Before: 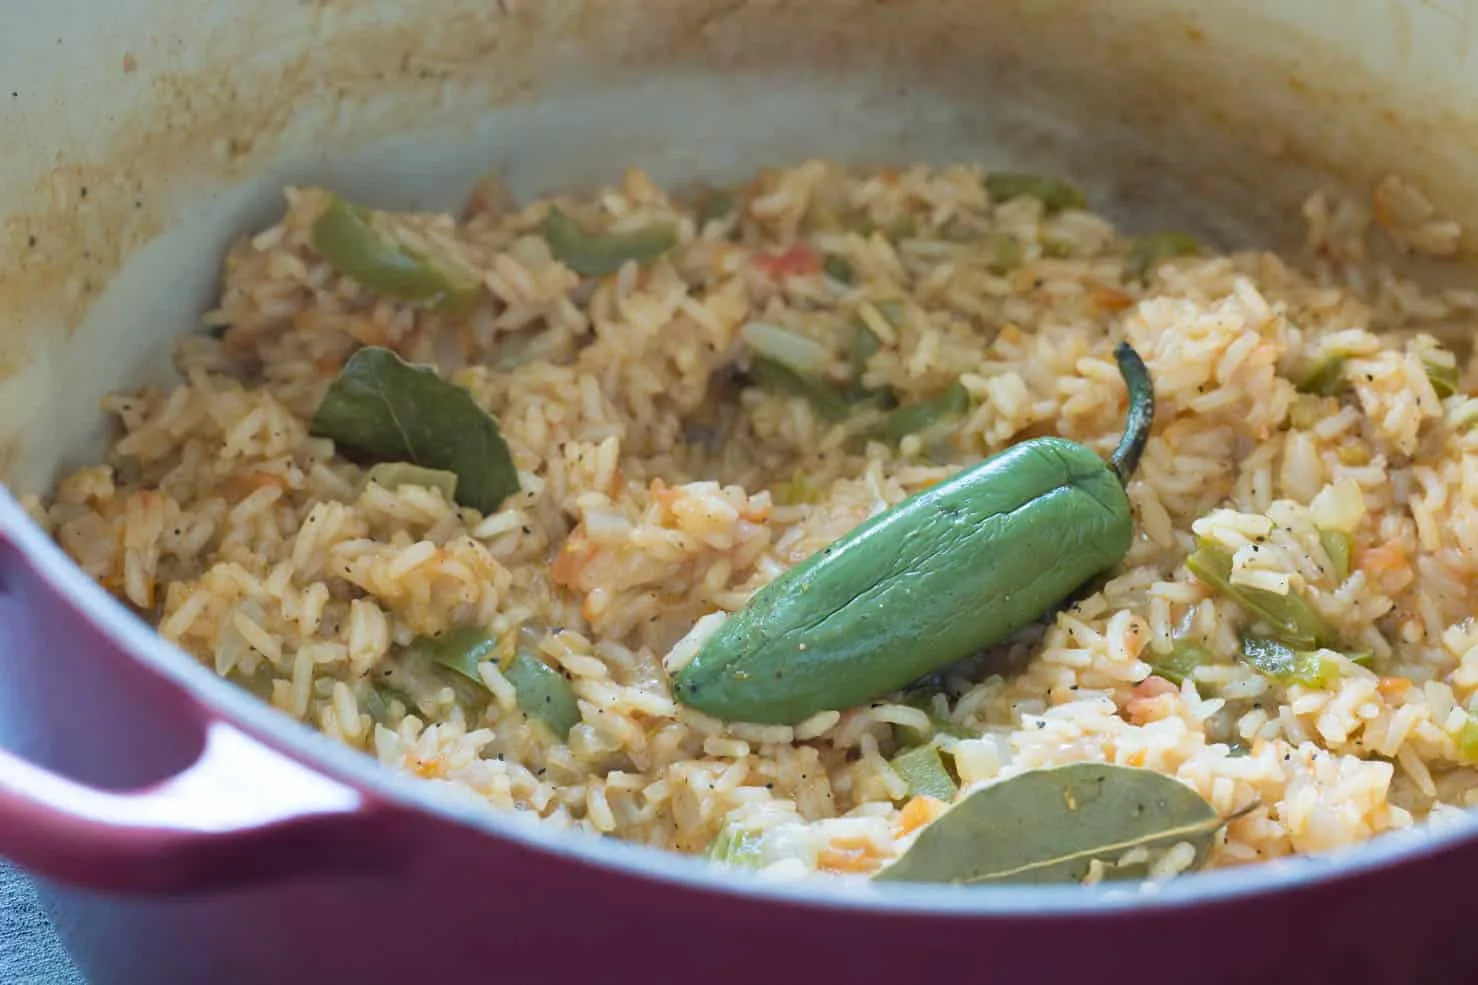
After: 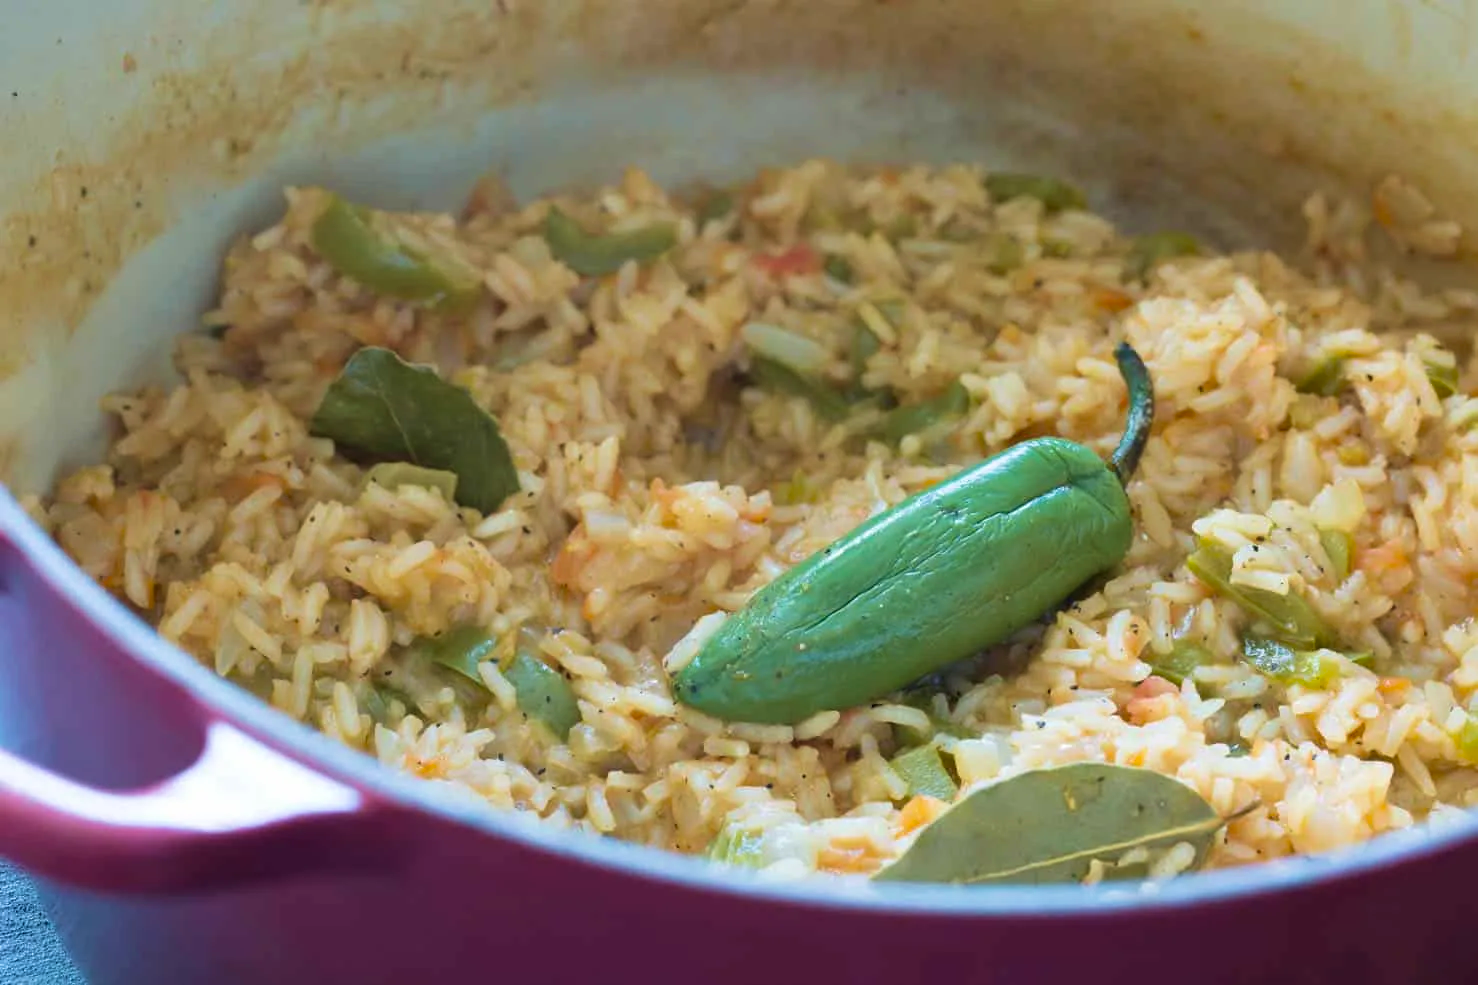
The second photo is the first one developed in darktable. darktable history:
velvia: on, module defaults
color balance: output saturation 110%
